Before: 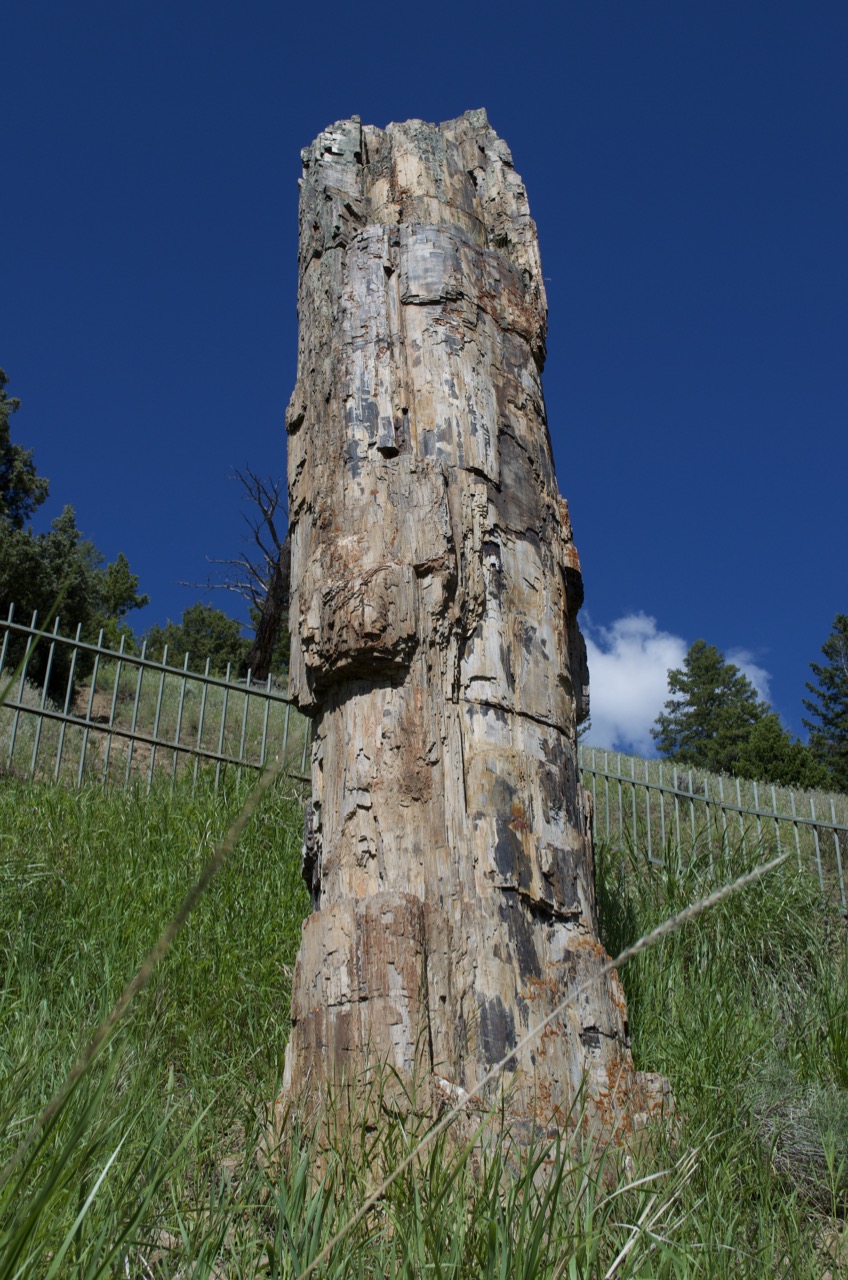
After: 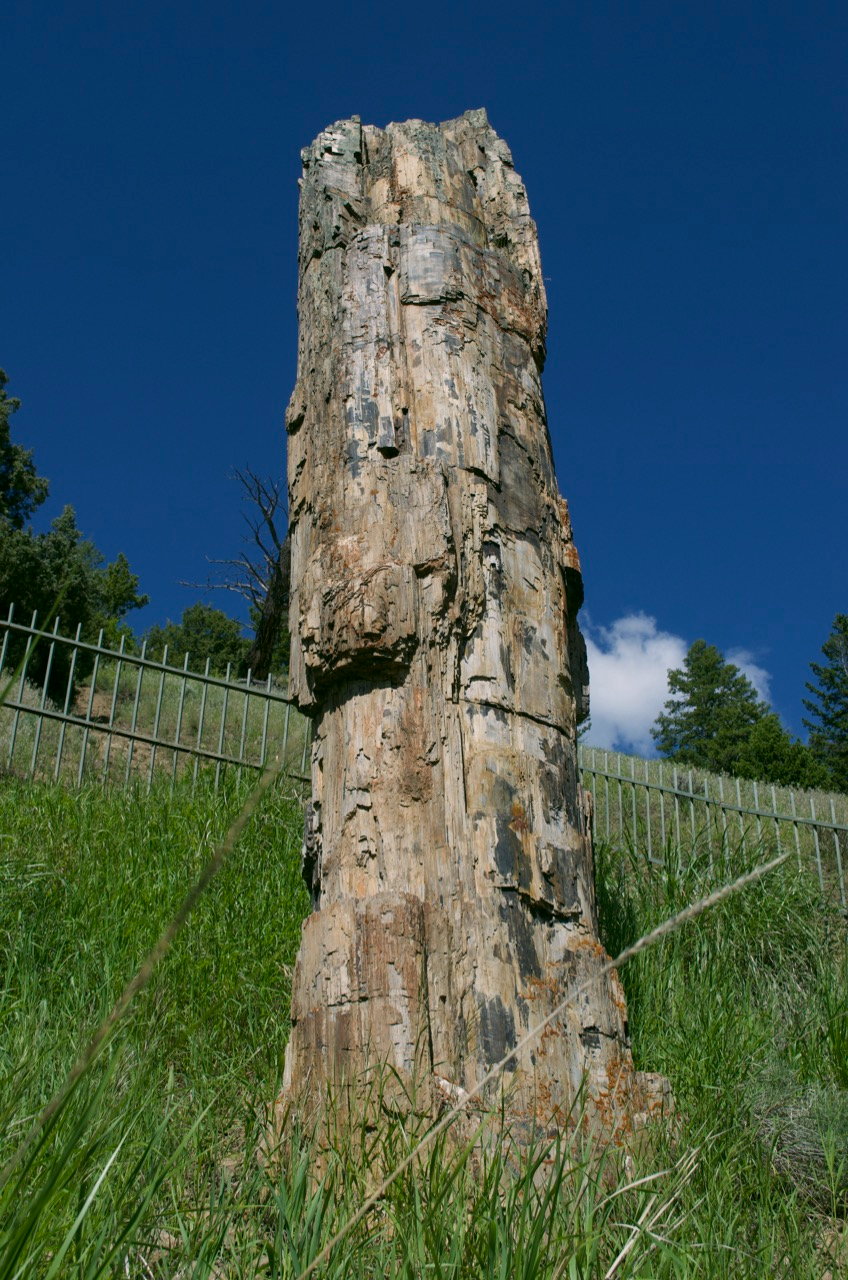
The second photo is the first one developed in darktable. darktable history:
exposure: exposure -0.012 EV, compensate highlight preservation false
color correction: highlights a* 4.37, highlights b* 4.93, shadows a* -6.9, shadows b* 4.92
